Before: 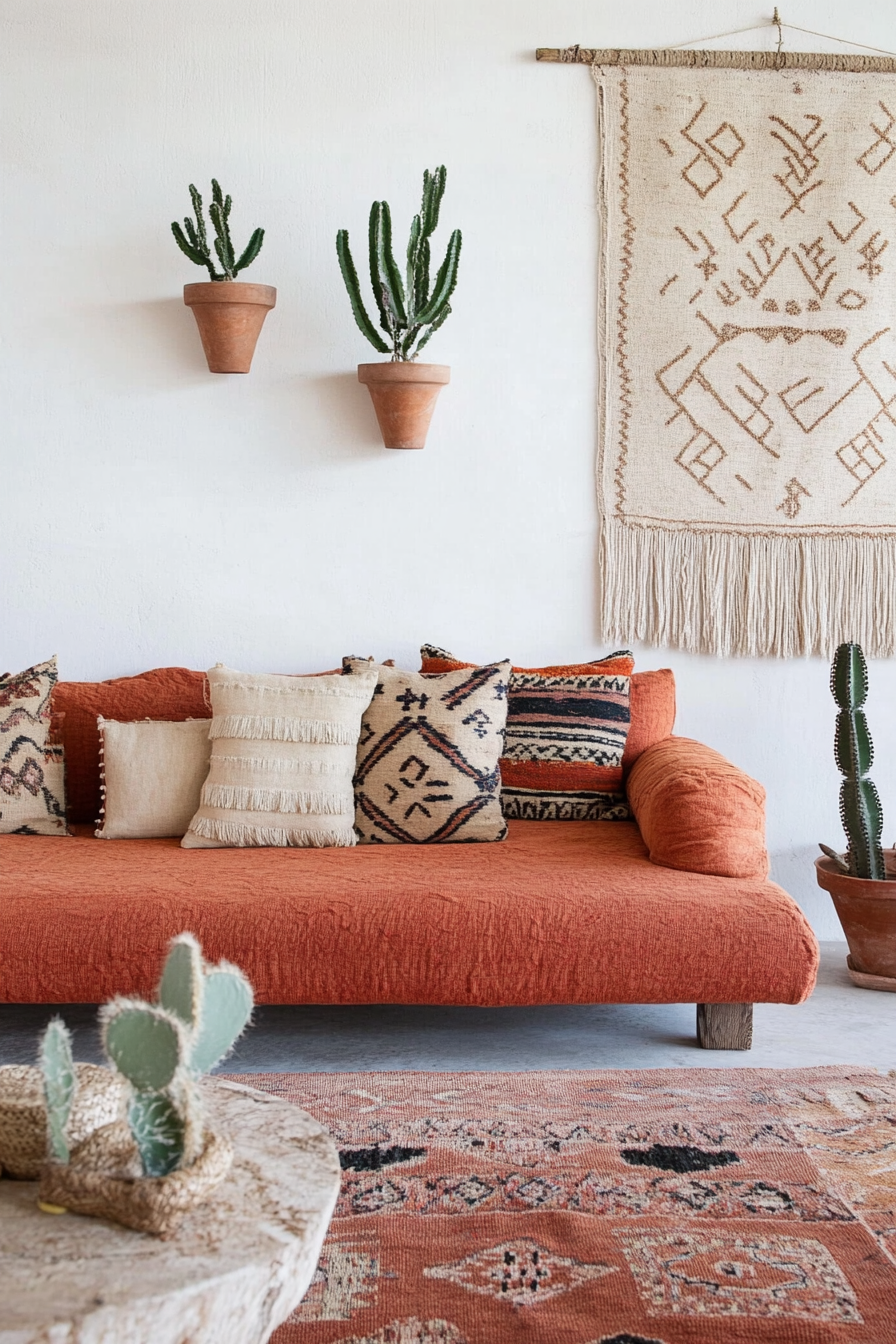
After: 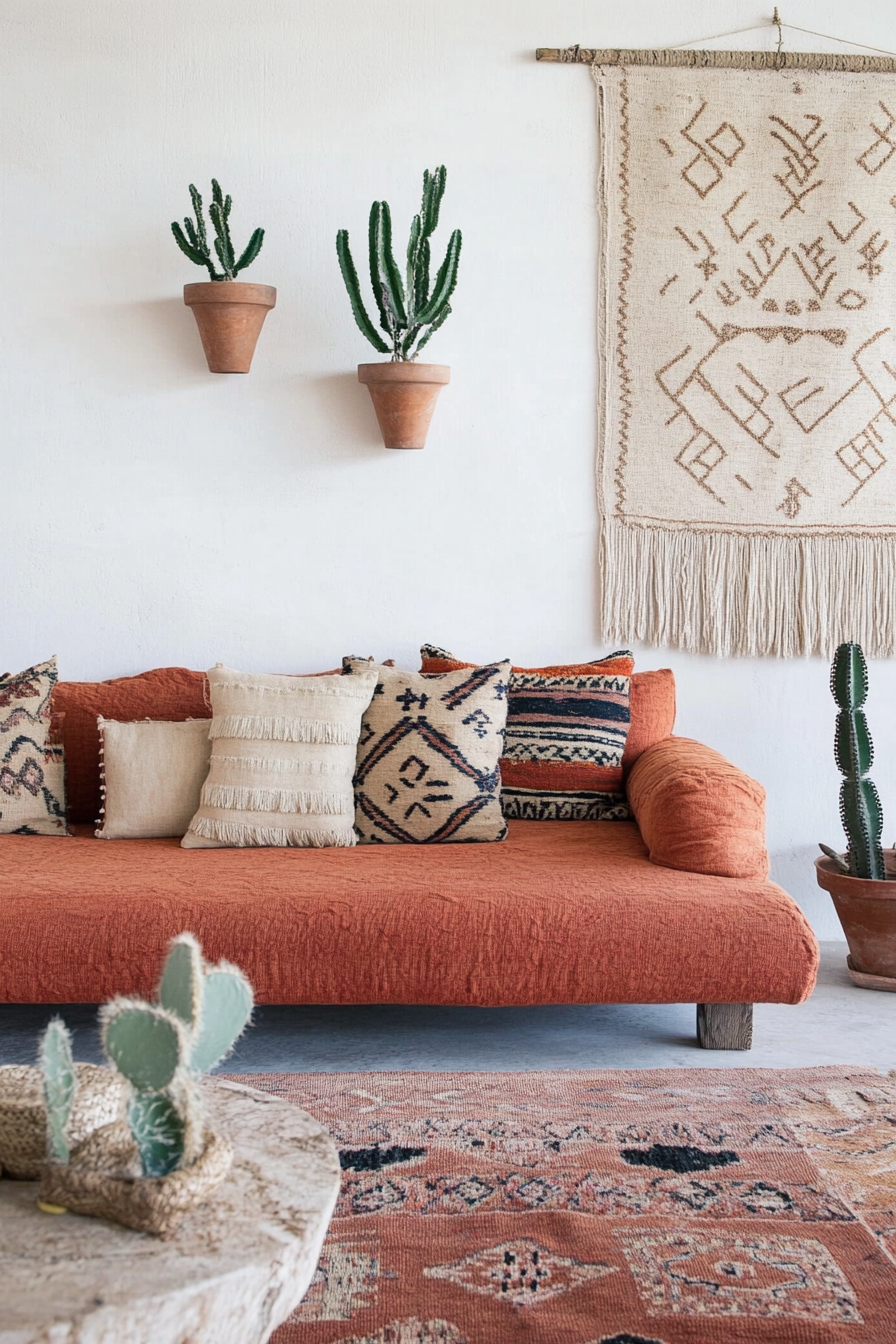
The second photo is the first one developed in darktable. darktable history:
color balance rgb: shadows lift › chroma 7.366%, shadows lift › hue 245.34°, perceptual saturation grading › global saturation -2.69%, perceptual saturation grading › shadows -2%
